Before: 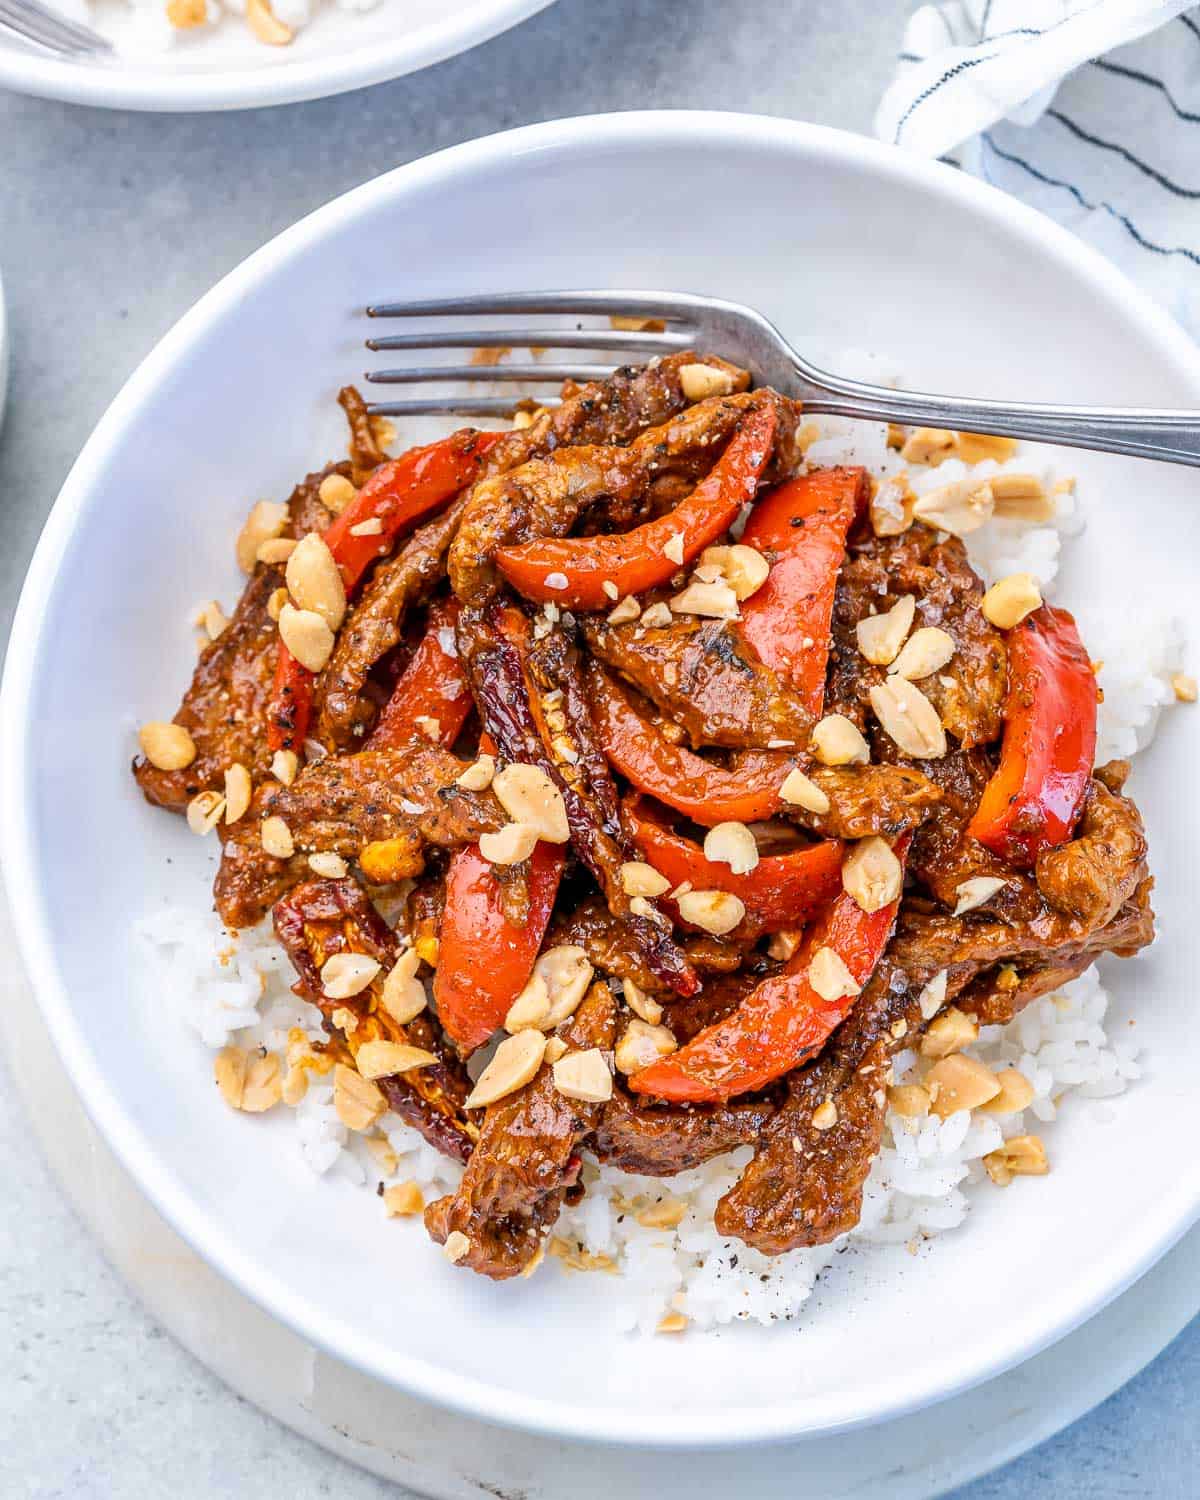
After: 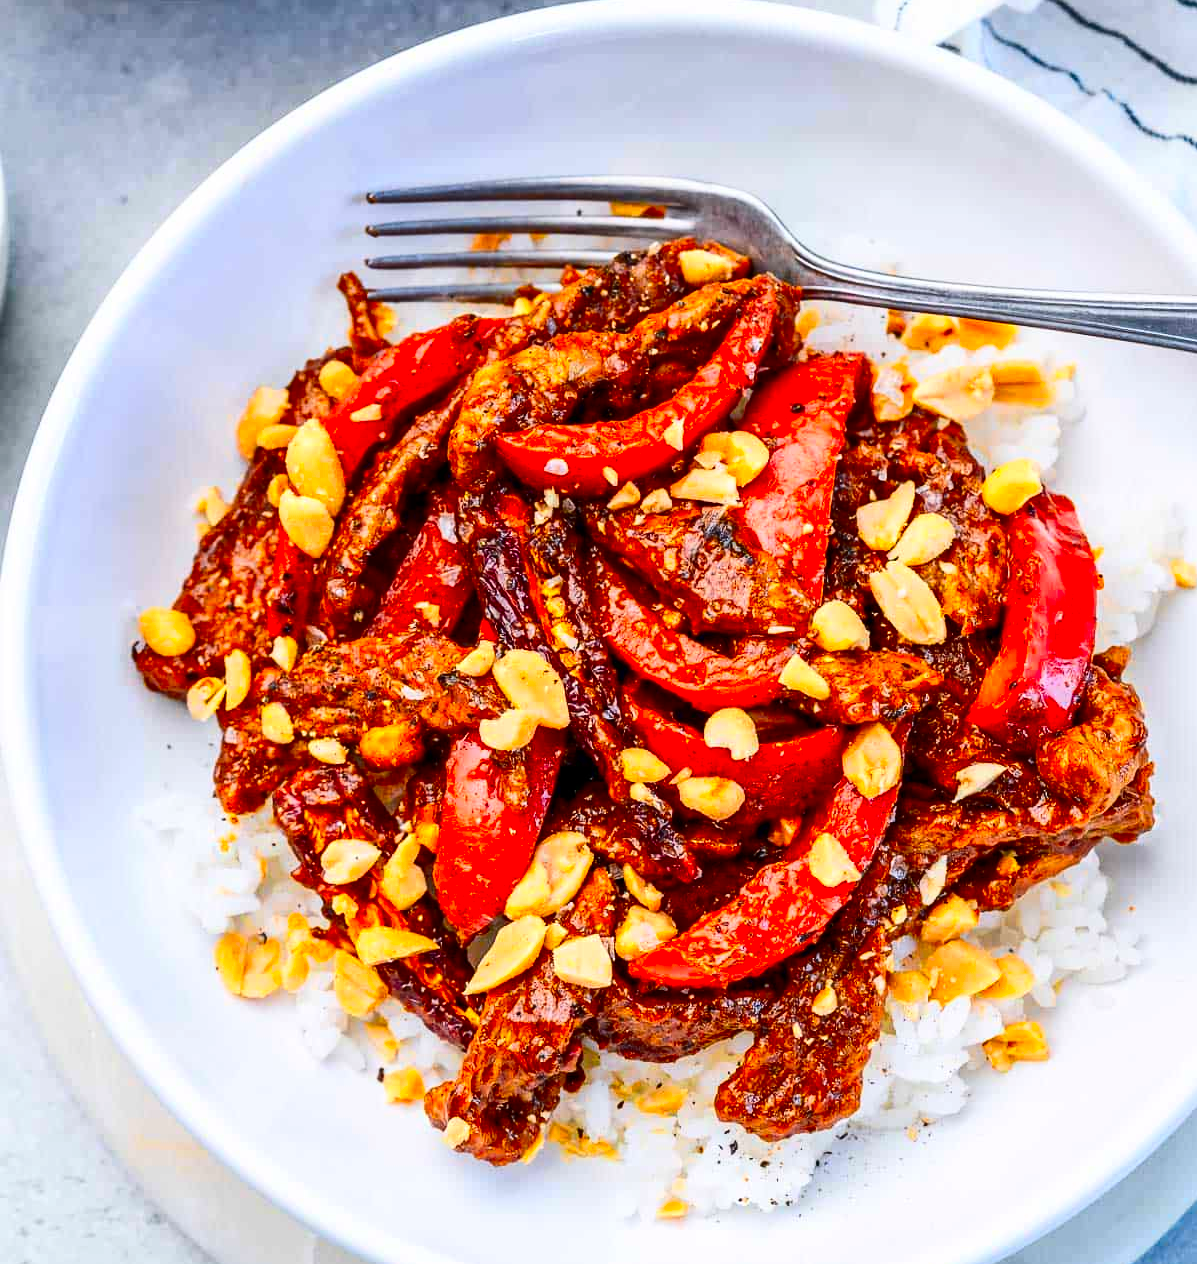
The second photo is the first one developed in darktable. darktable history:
color zones: curves: ch0 [(0.224, 0.526) (0.75, 0.5)]; ch1 [(0.055, 0.526) (0.224, 0.761) (0.377, 0.526) (0.75, 0.5)]
contrast brightness saturation: contrast 0.21, brightness -0.11, saturation 0.21
color correction: saturation 1.11
crop: top 7.625%, bottom 8.027%
